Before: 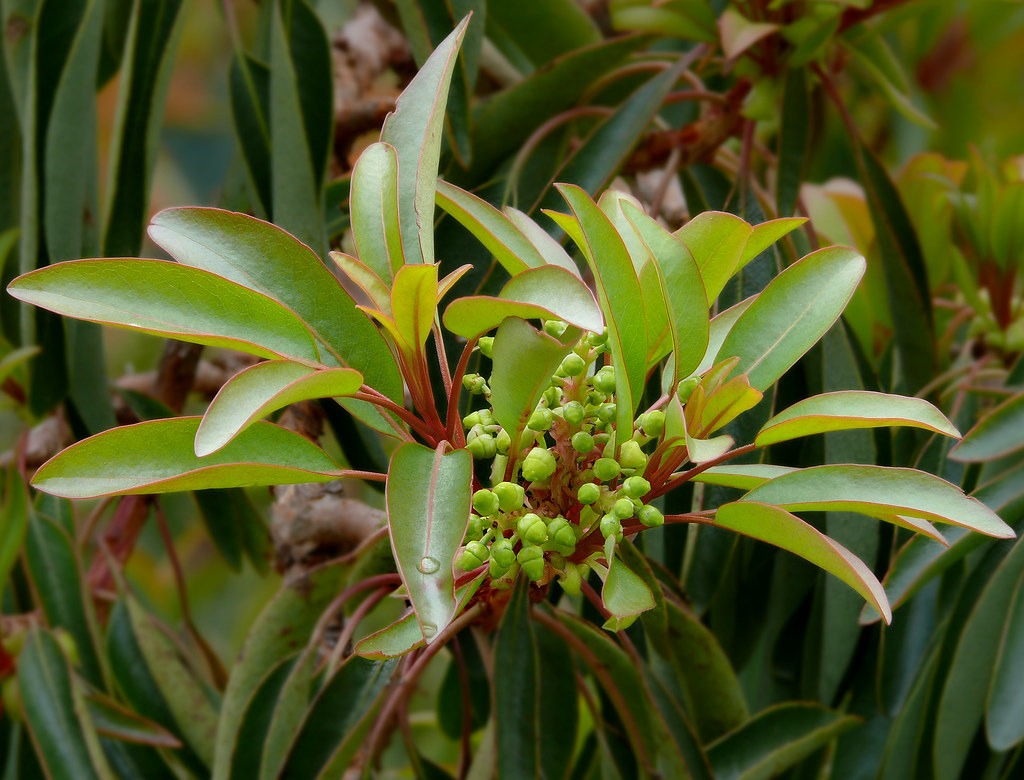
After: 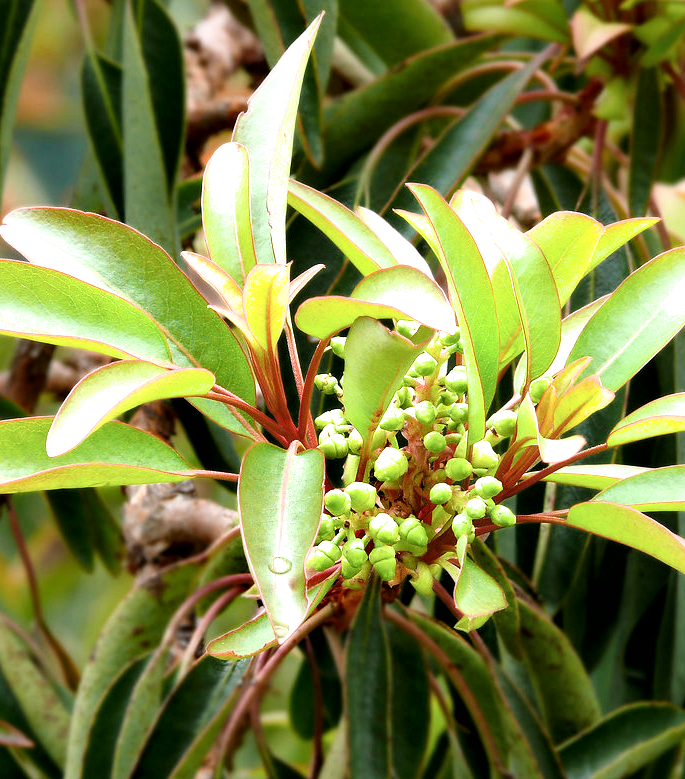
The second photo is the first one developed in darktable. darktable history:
crop and rotate: left 14.457%, right 18.637%
exposure: black level correction 0, exposure 1.099 EV, compensate highlight preservation false
filmic rgb: black relative exposure -7.96 EV, white relative exposure 2.46 EV, hardness 6.4
local contrast: mode bilateral grid, contrast 21, coarseness 49, detail 132%, midtone range 0.2
